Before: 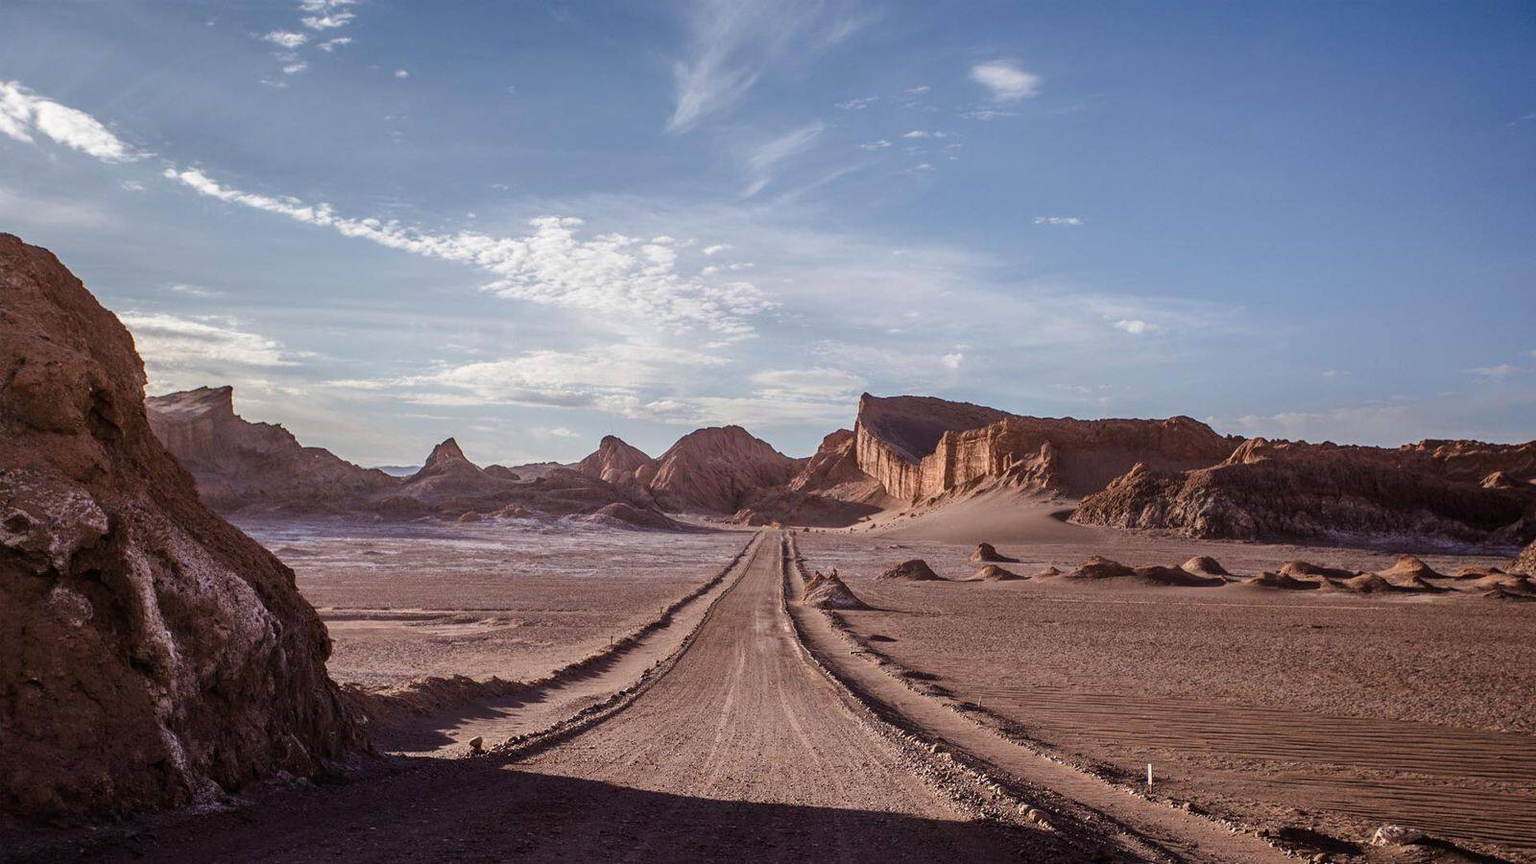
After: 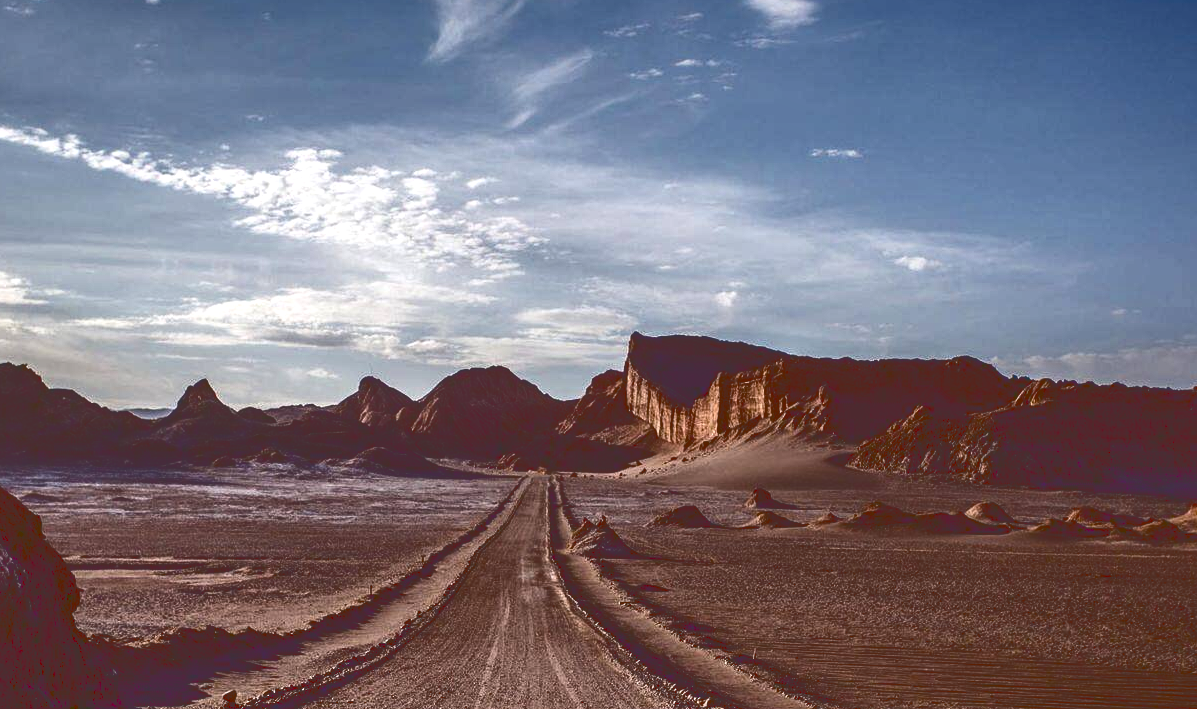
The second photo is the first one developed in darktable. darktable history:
base curve: curves: ch0 [(0, 0.036) (0.083, 0.04) (0.804, 1)]
color balance rgb: perceptual saturation grading › global saturation 23.109%, perceptual saturation grading › highlights -24.692%, perceptual saturation grading › mid-tones 24.46%, perceptual saturation grading › shadows 39.811%, global vibrance 12.337%
crop: left 16.643%, top 8.634%, right 8.522%, bottom 12.517%
local contrast: mode bilateral grid, contrast 19, coarseness 50, detail 120%, midtone range 0.2
